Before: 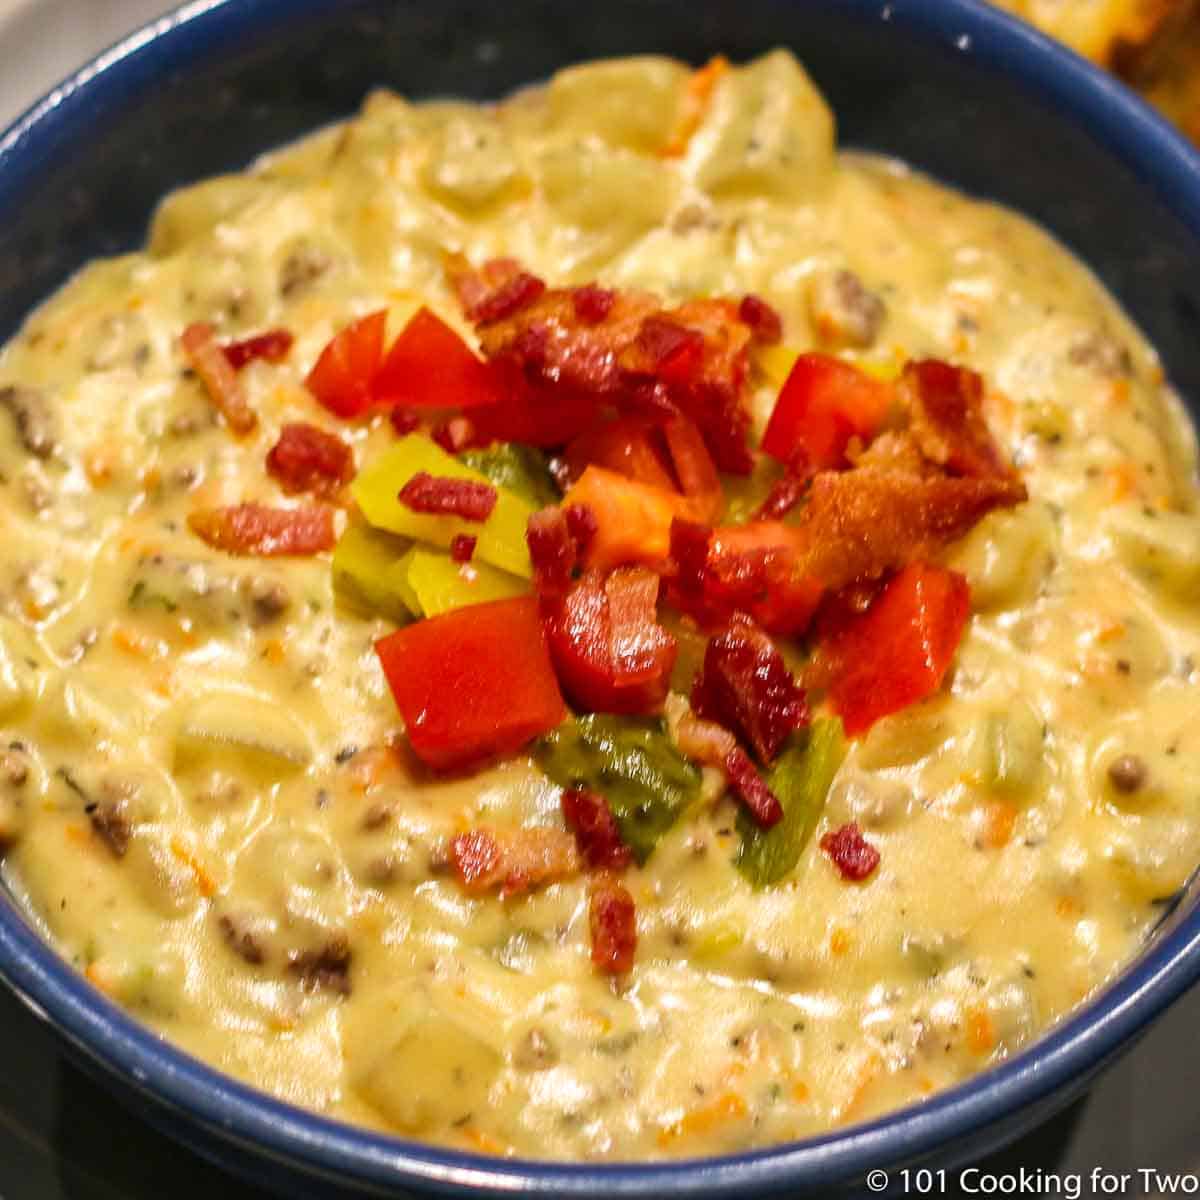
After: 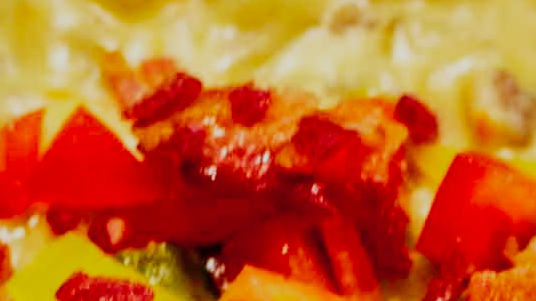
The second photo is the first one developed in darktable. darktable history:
shadows and highlights: on, module defaults
crop: left 28.64%, top 16.832%, right 26.637%, bottom 58.055%
sigmoid: contrast 1.81, skew -0.21, preserve hue 0%, red attenuation 0.1, red rotation 0.035, green attenuation 0.1, green rotation -0.017, blue attenuation 0.15, blue rotation -0.052, base primaries Rec2020
